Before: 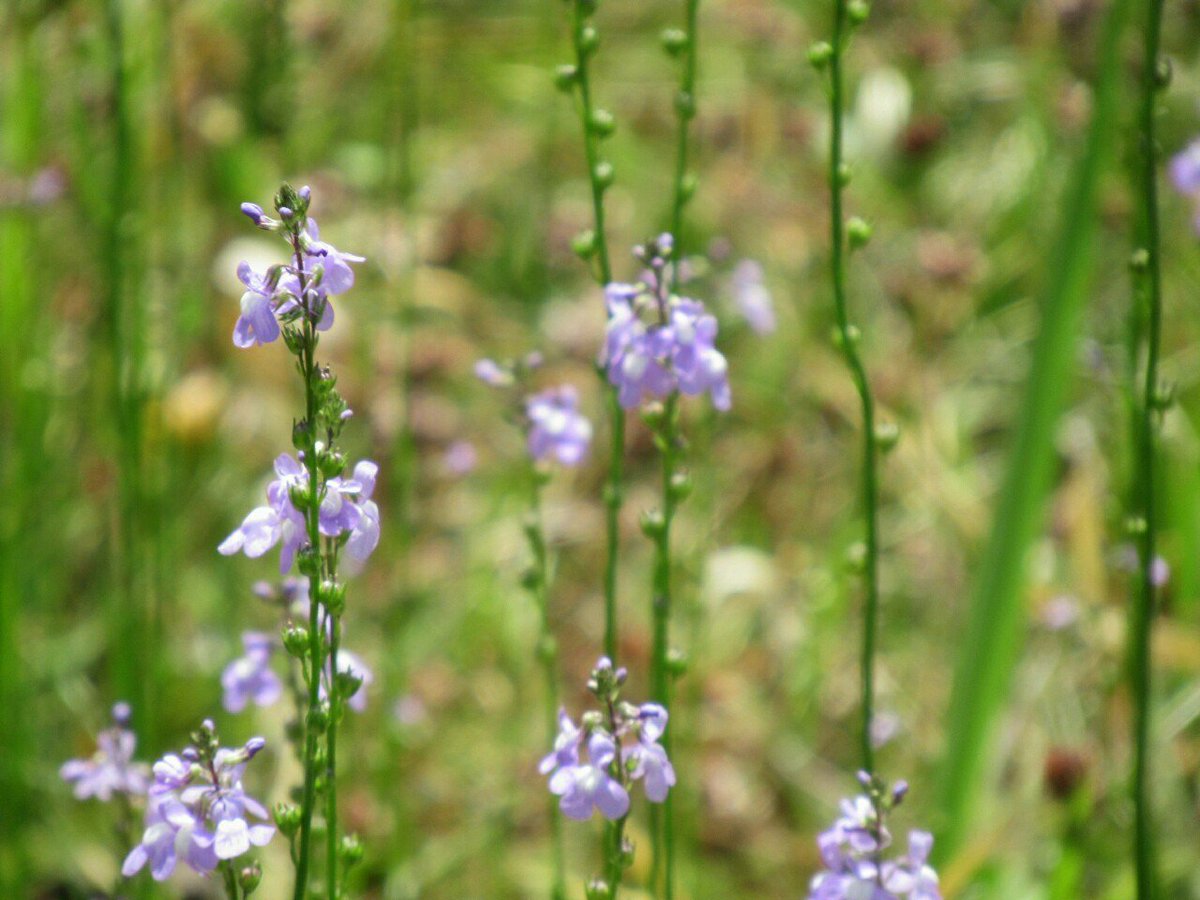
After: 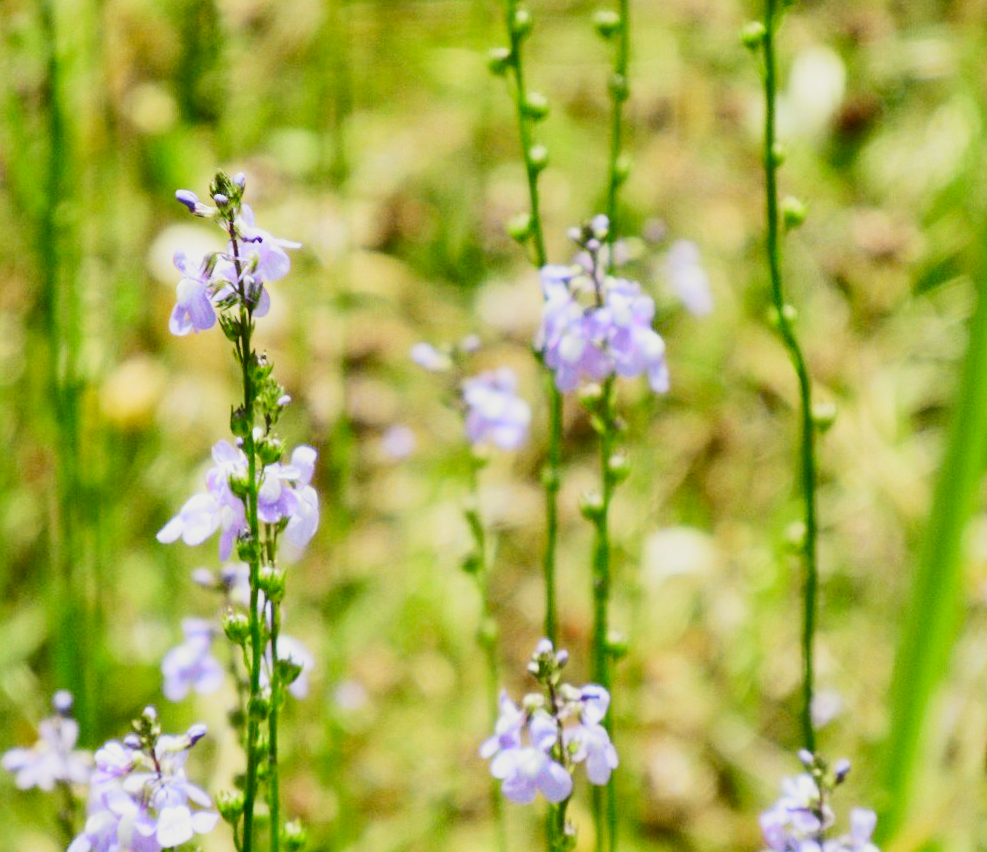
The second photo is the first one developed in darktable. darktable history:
filmic rgb: black relative exposure -7.65 EV, white relative exposure 4.56 EV, hardness 3.61, contrast 1.061, preserve chrominance no, color science v4 (2020), type of noise poissonian
color correction: highlights b* 0.005
tone curve: curves: ch0 [(0, 0.029) (0.071, 0.087) (0.223, 0.265) (0.447, 0.605) (0.654, 0.823) (0.861, 0.943) (1, 0.981)]; ch1 [(0, 0) (0.353, 0.344) (0.447, 0.449) (0.502, 0.501) (0.547, 0.54) (0.57, 0.582) (0.608, 0.608) (0.618, 0.631) (0.657, 0.699) (1, 1)]; ch2 [(0, 0) (0.34, 0.314) (0.456, 0.456) (0.5, 0.503) (0.528, 0.54) (0.557, 0.577) (0.589, 0.626) (1, 1)], color space Lab, independent channels, preserve colors none
sharpen: radius 2.906, amount 0.875, threshold 47.396
shadows and highlights: low approximation 0.01, soften with gaussian
crop and rotate: angle 0.722°, left 4.478%, top 1.116%, right 11.821%, bottom 2.589%
exposure: exposure 0.2 EV, compensate highlight preservation false
